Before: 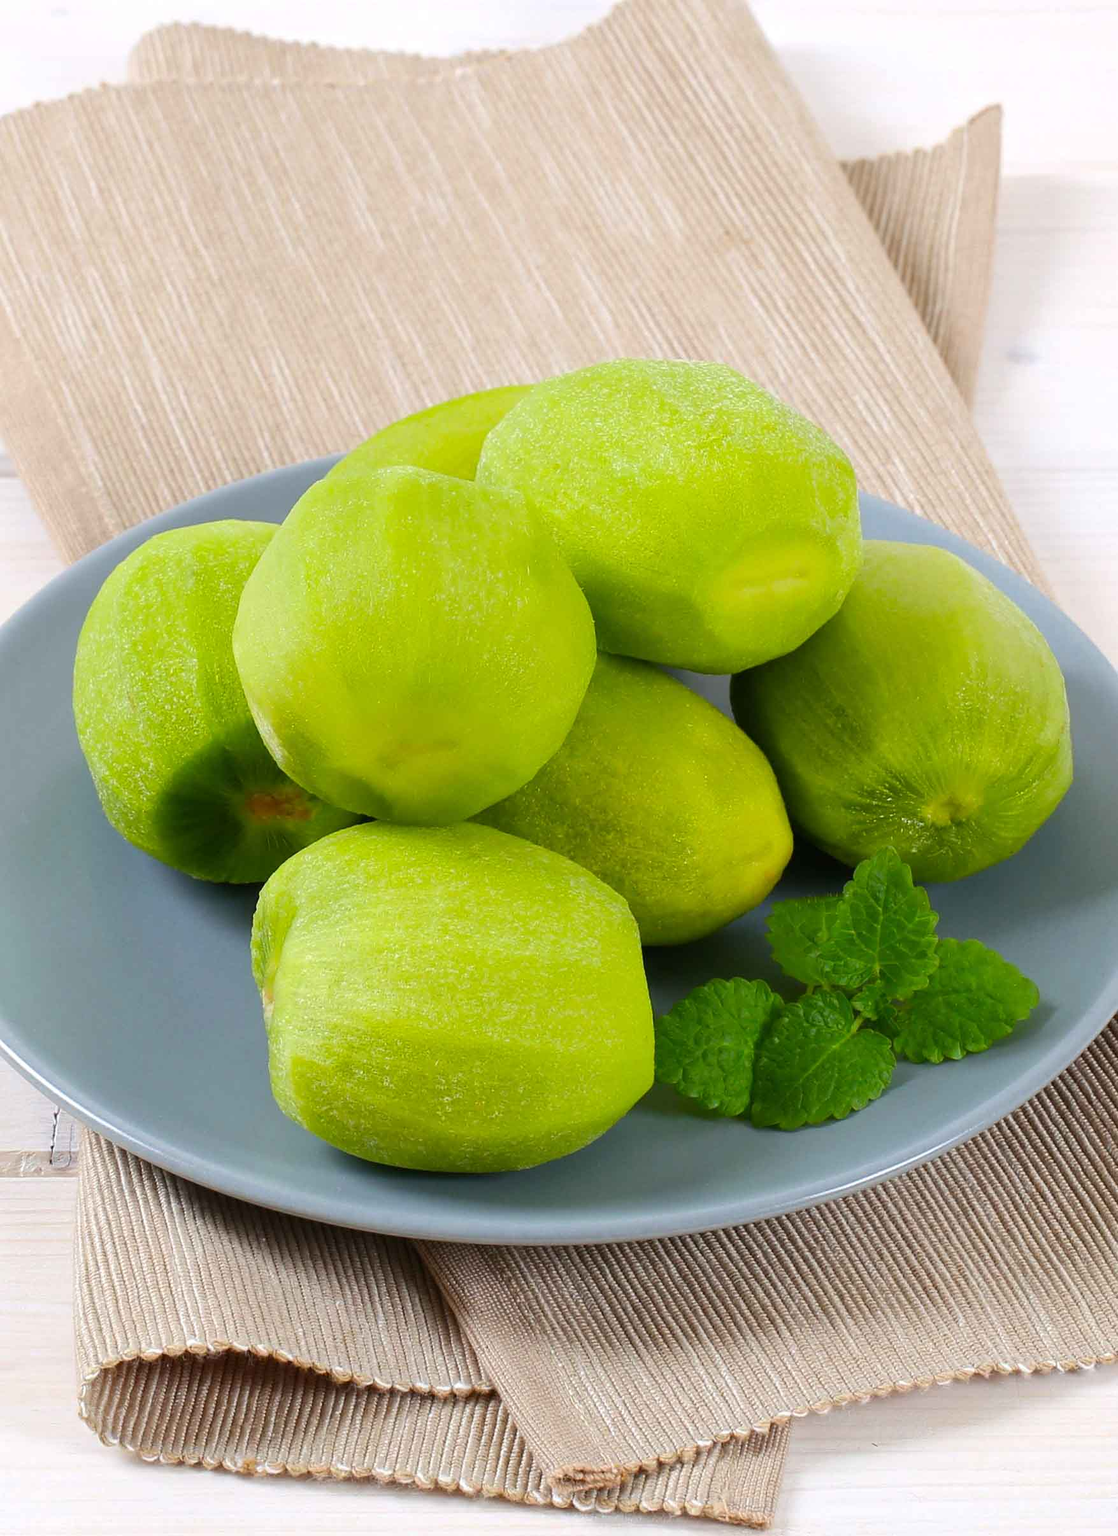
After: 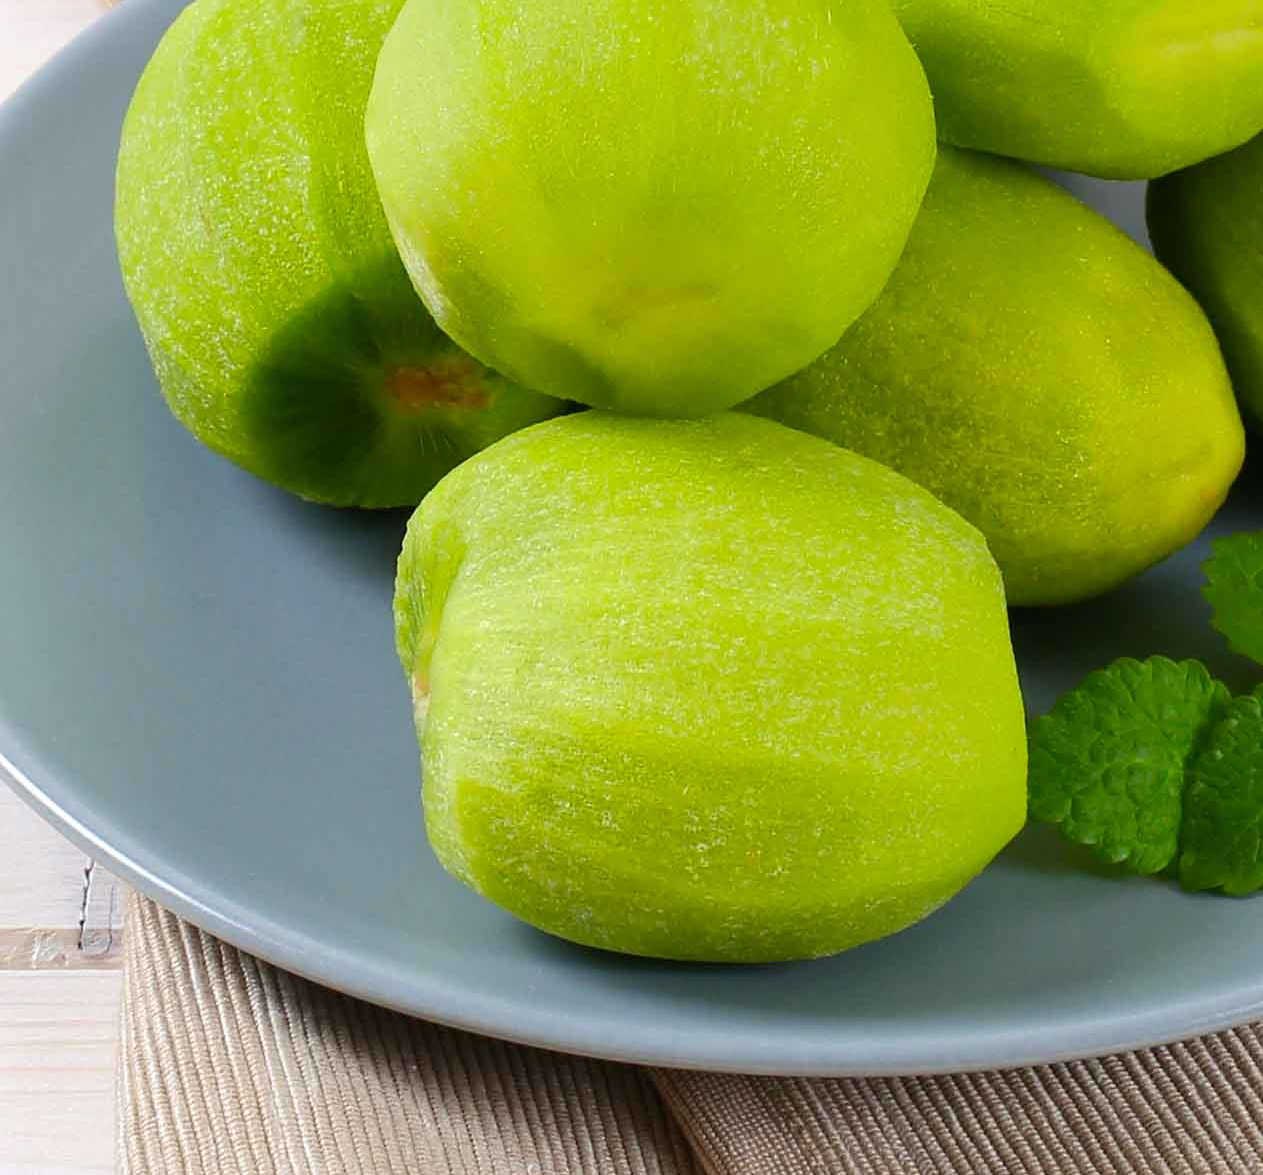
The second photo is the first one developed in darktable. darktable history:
crop: top 36.448%, right 28.004%, bottom 14.835%
